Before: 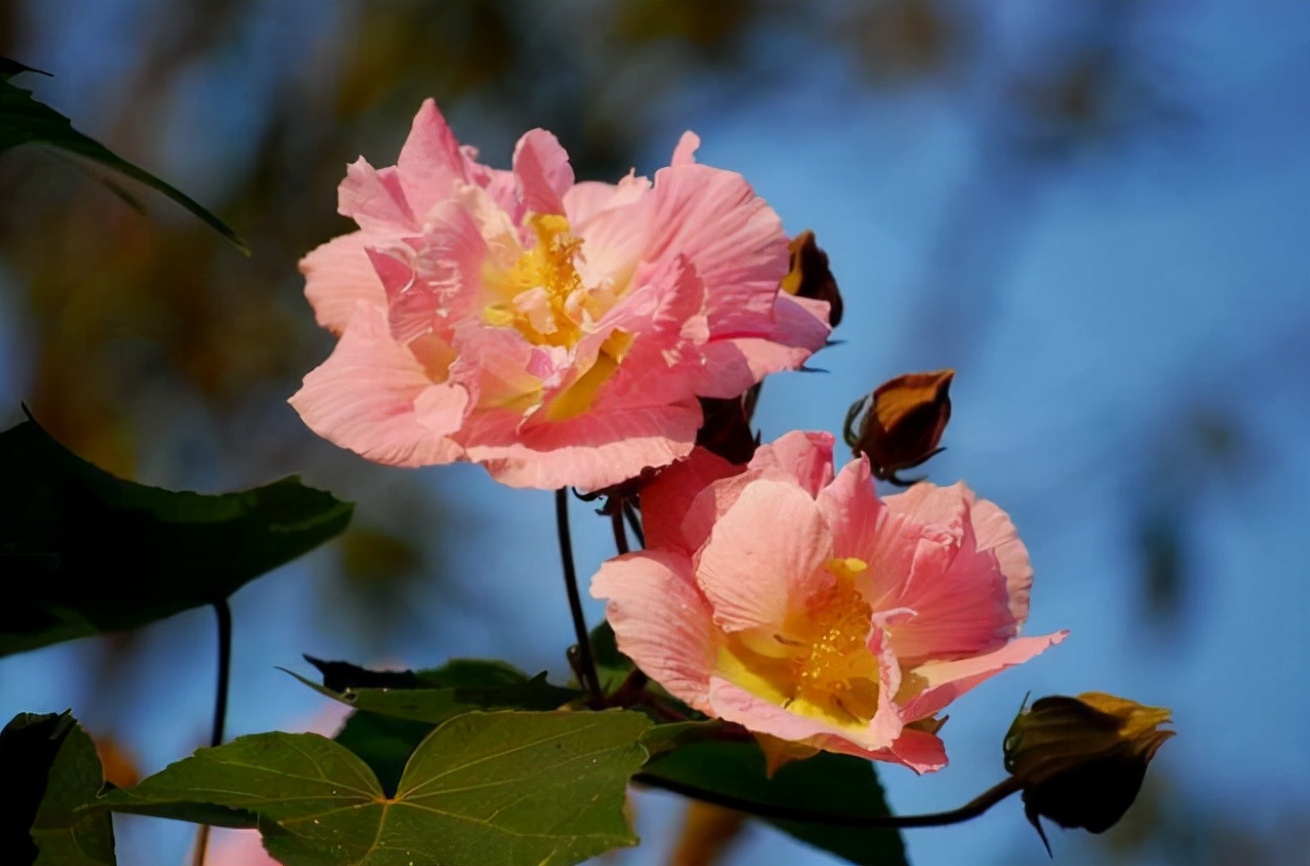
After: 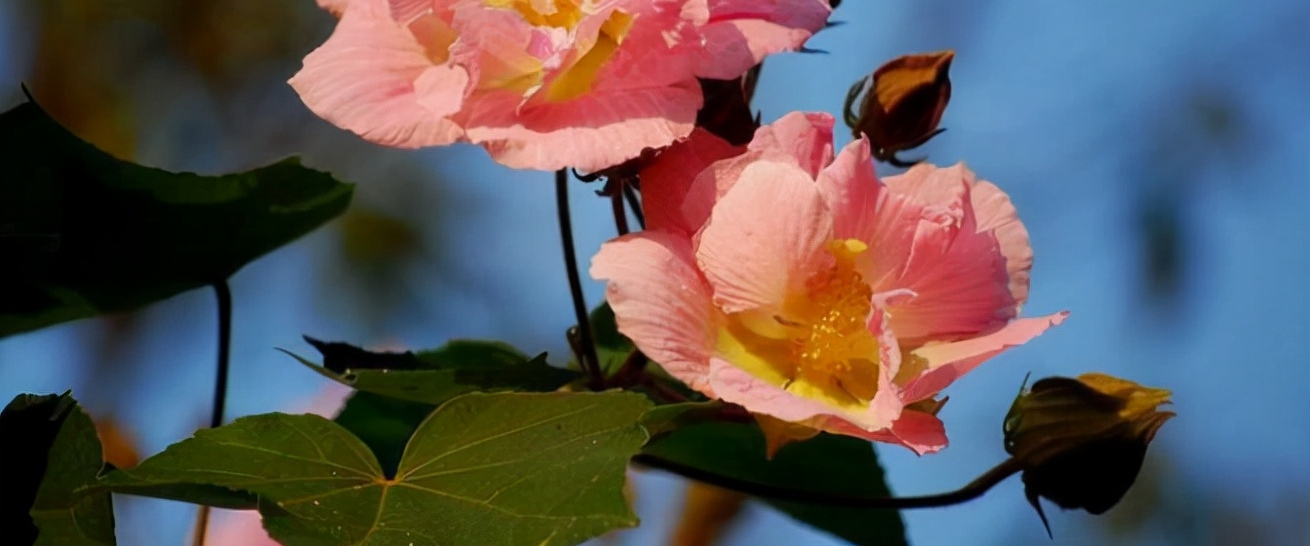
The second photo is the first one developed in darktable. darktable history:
crop and rotate: top 36.898%
